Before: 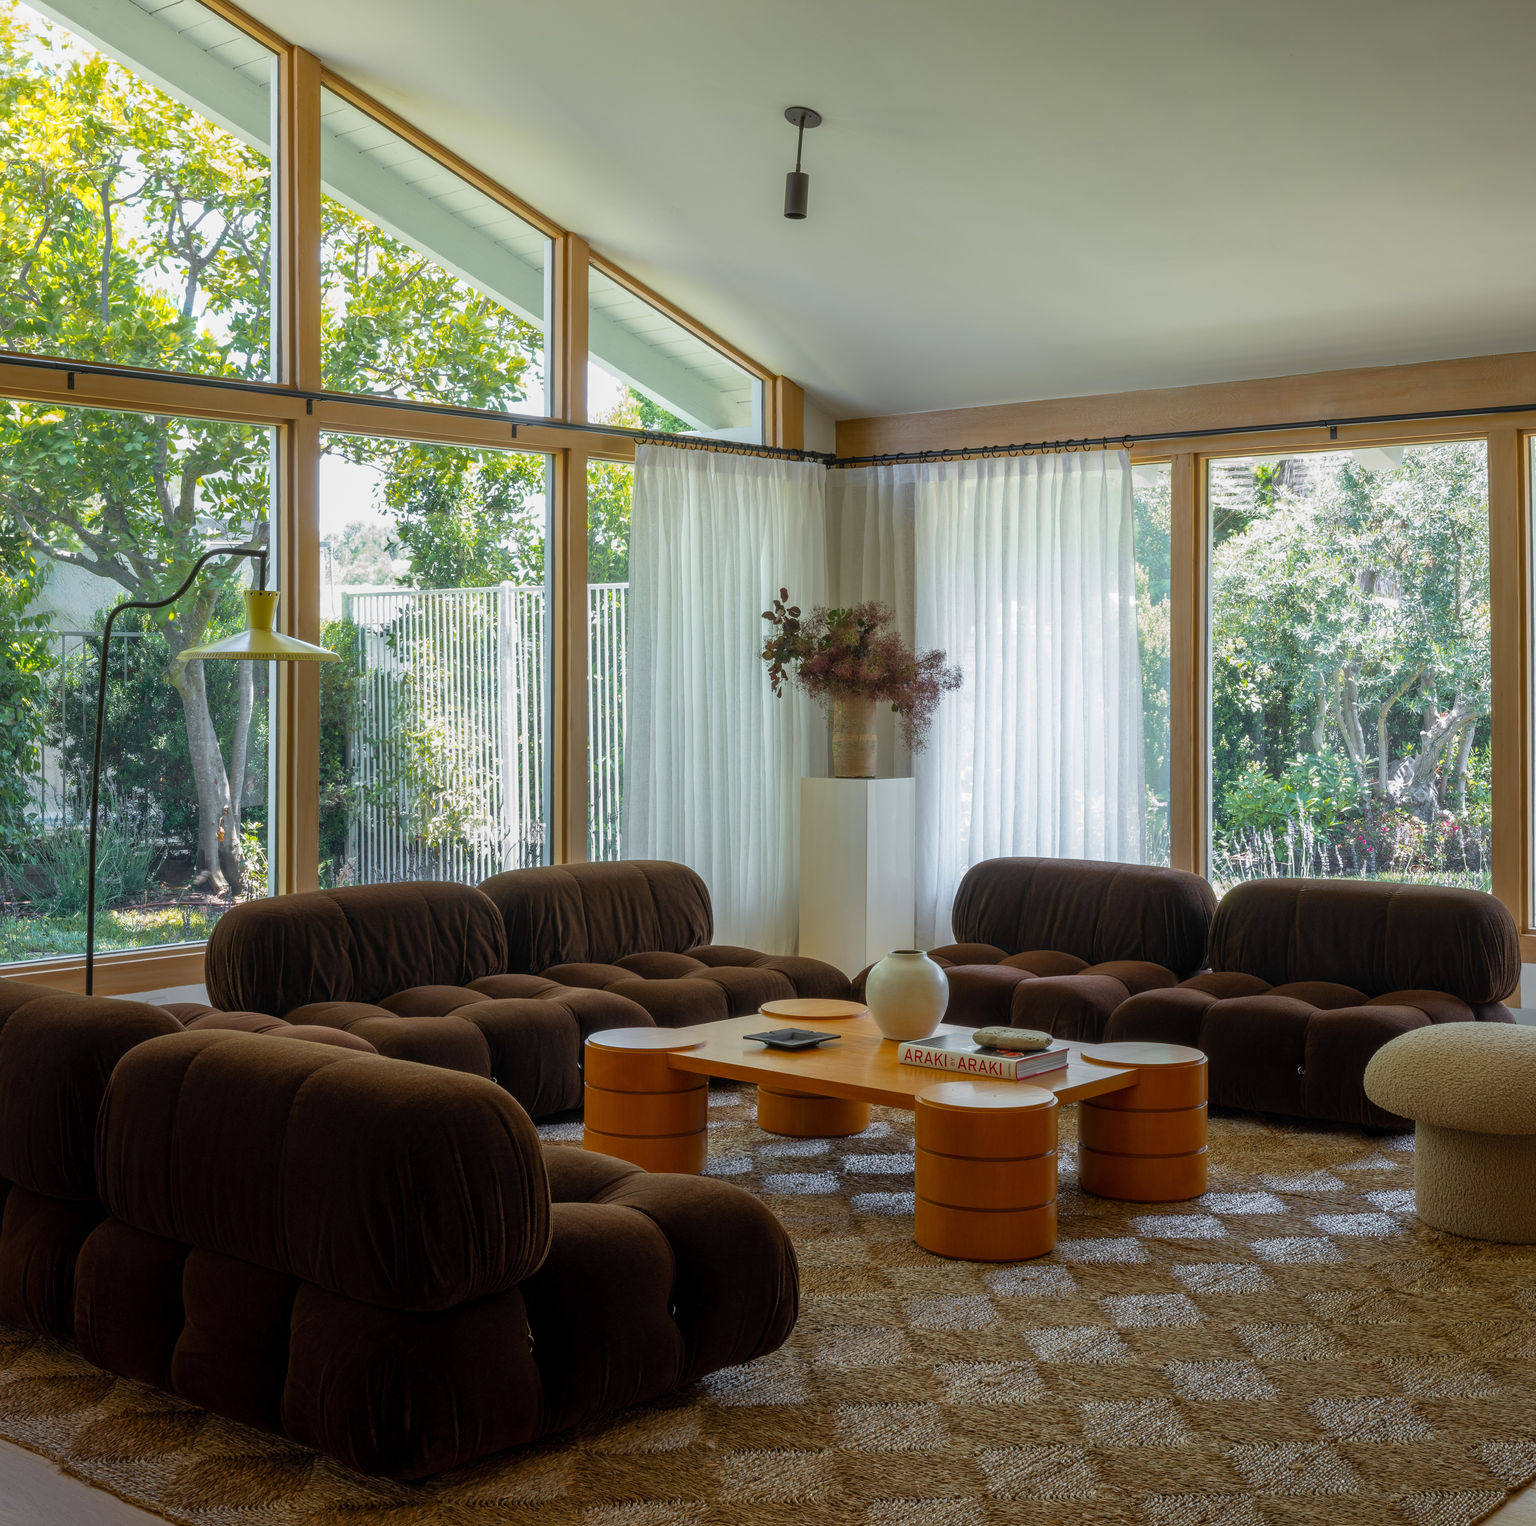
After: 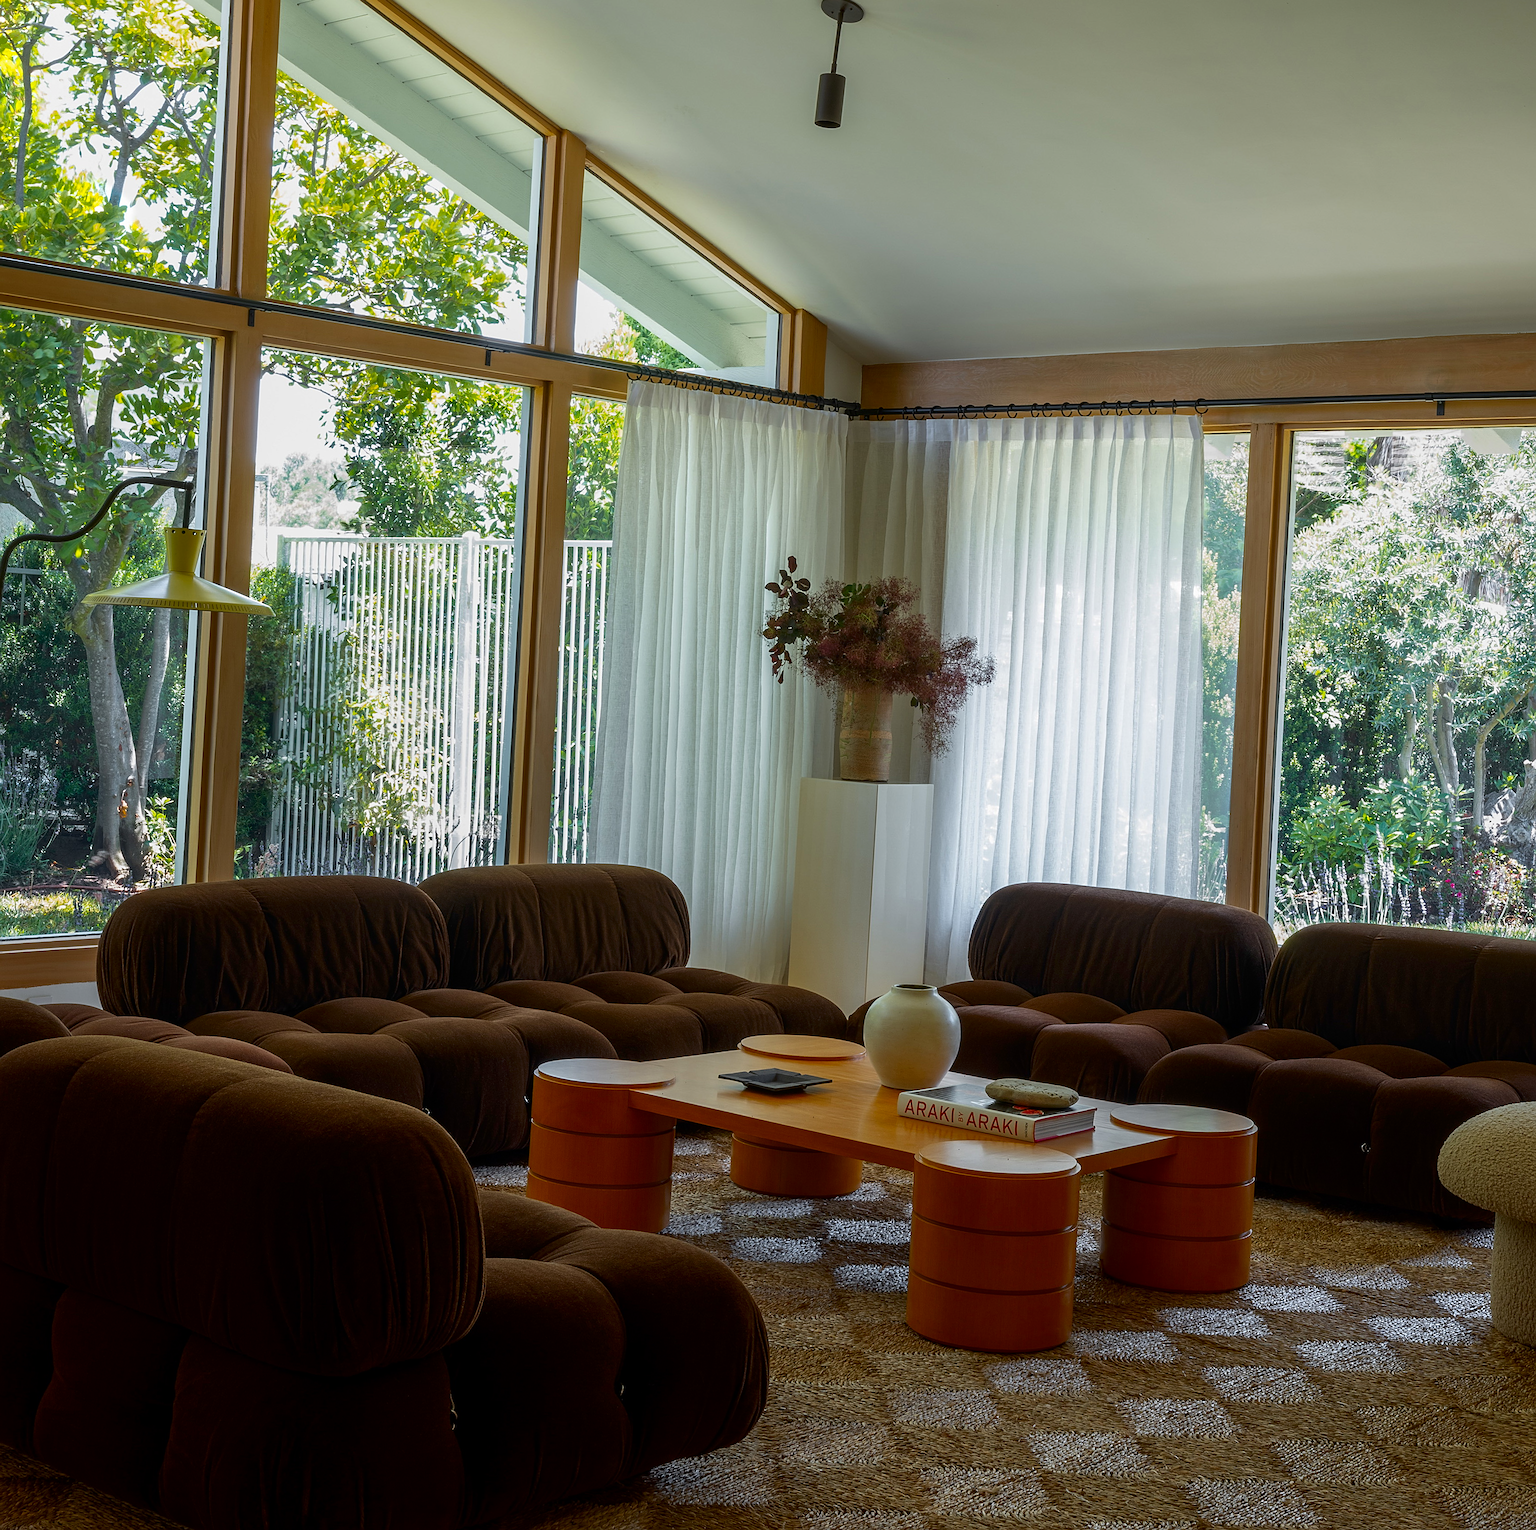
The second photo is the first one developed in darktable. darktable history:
sharpen: on, module defaults
contrast brightness saturation: contrast 0.067, brightness -0.138, saturation 0.107
crop and rotate: angle -2.91°, left 5.22%, top 5.197%, right 4.606%, bottom 4.358%
